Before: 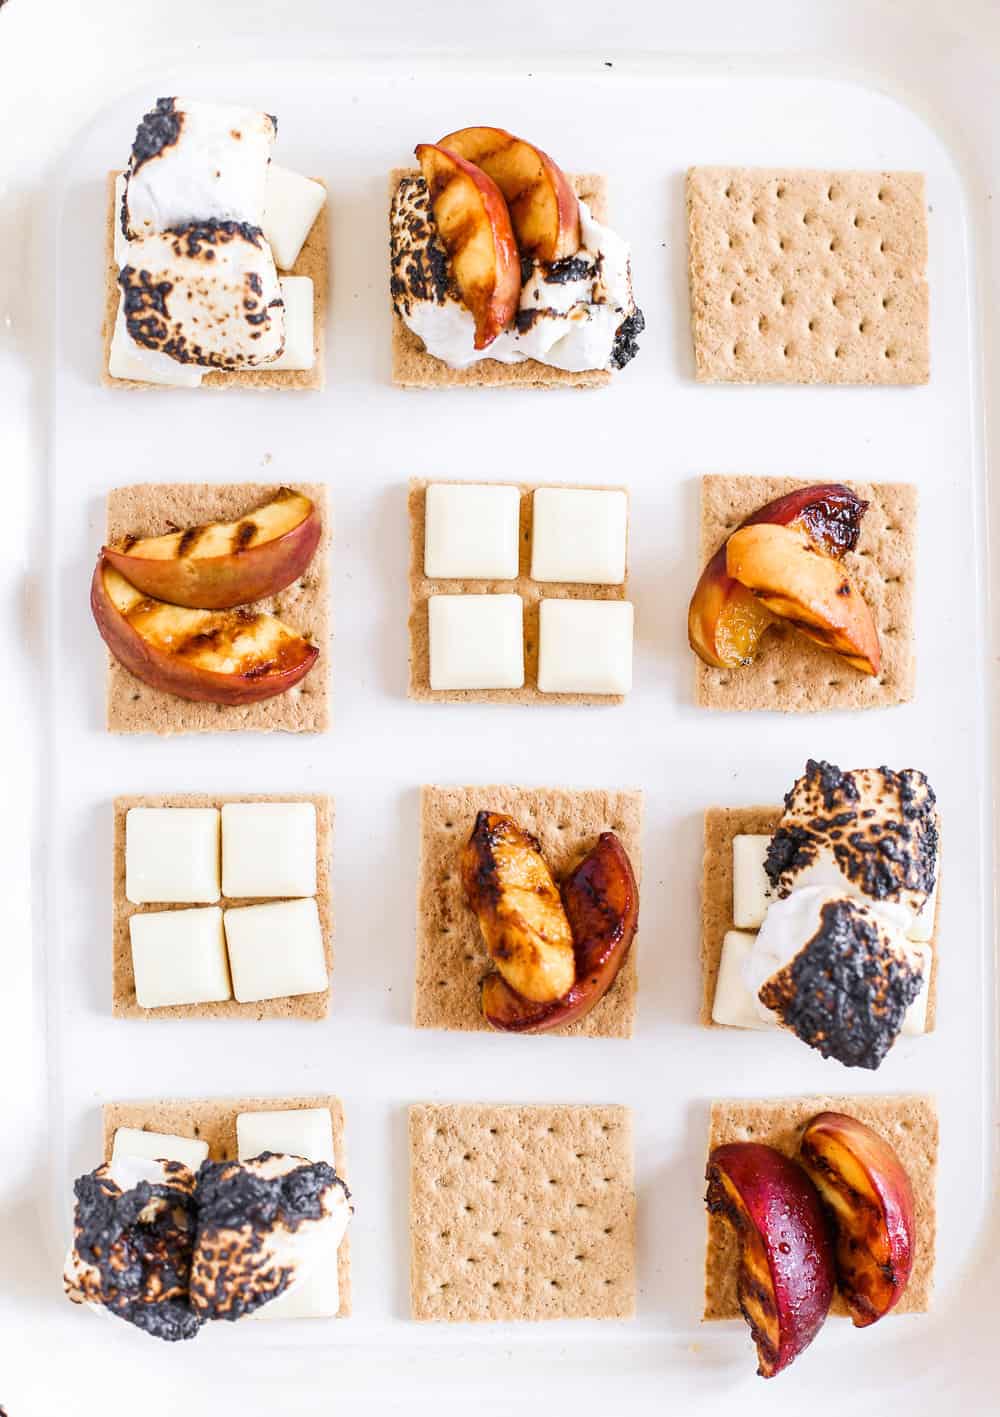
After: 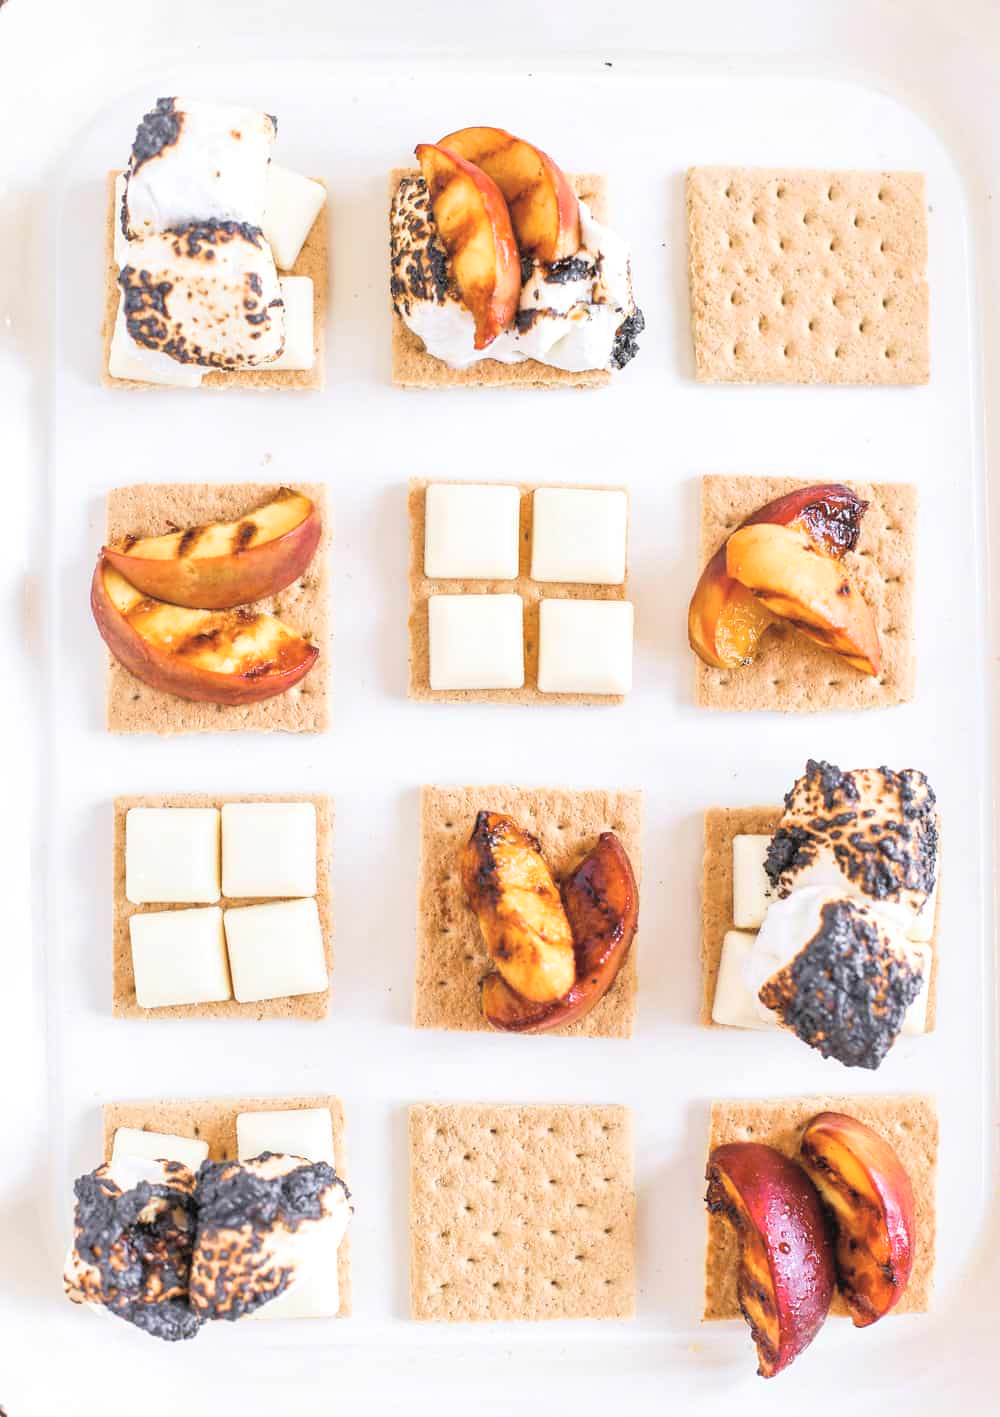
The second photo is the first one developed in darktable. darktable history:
contrast brightness saturation: brightness 0.283
local contrast: mode bilateral grid, contrast 19, coarseness 49, detail 119%, midtone range 0.2
